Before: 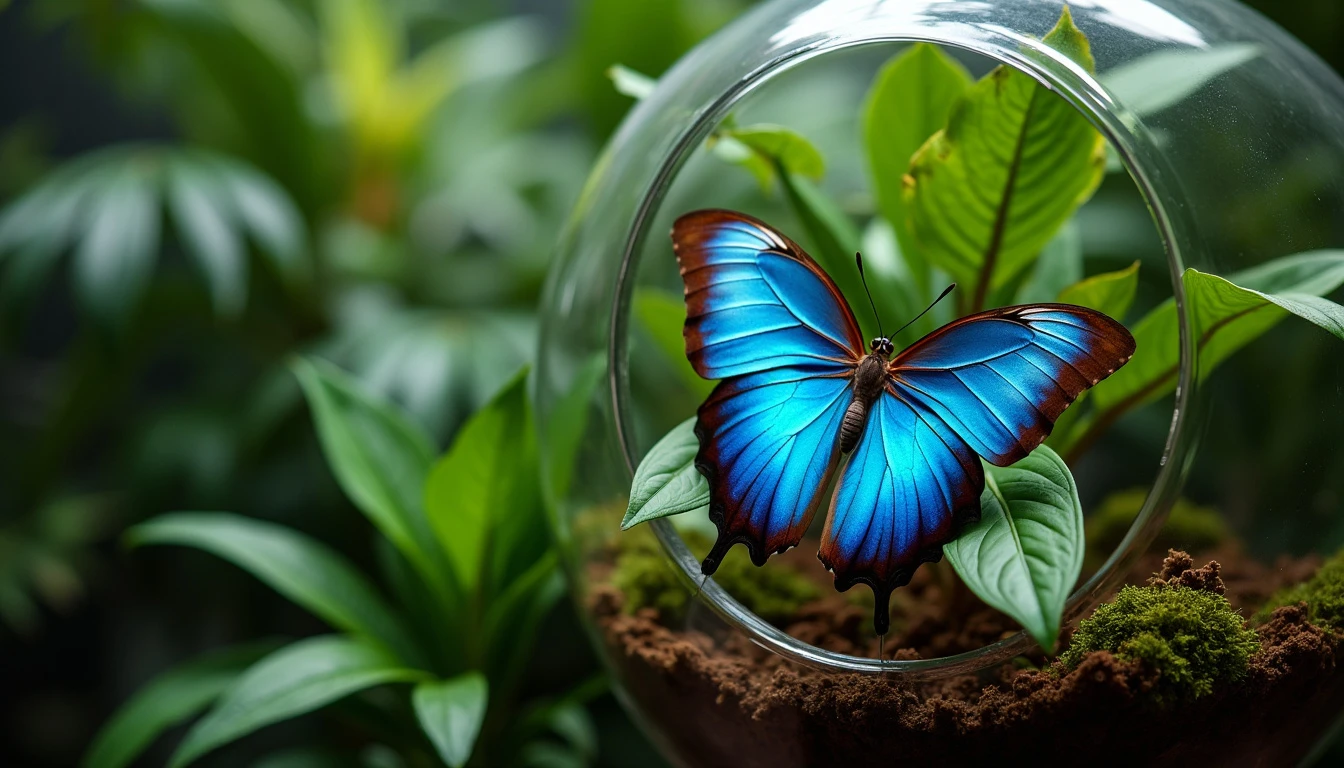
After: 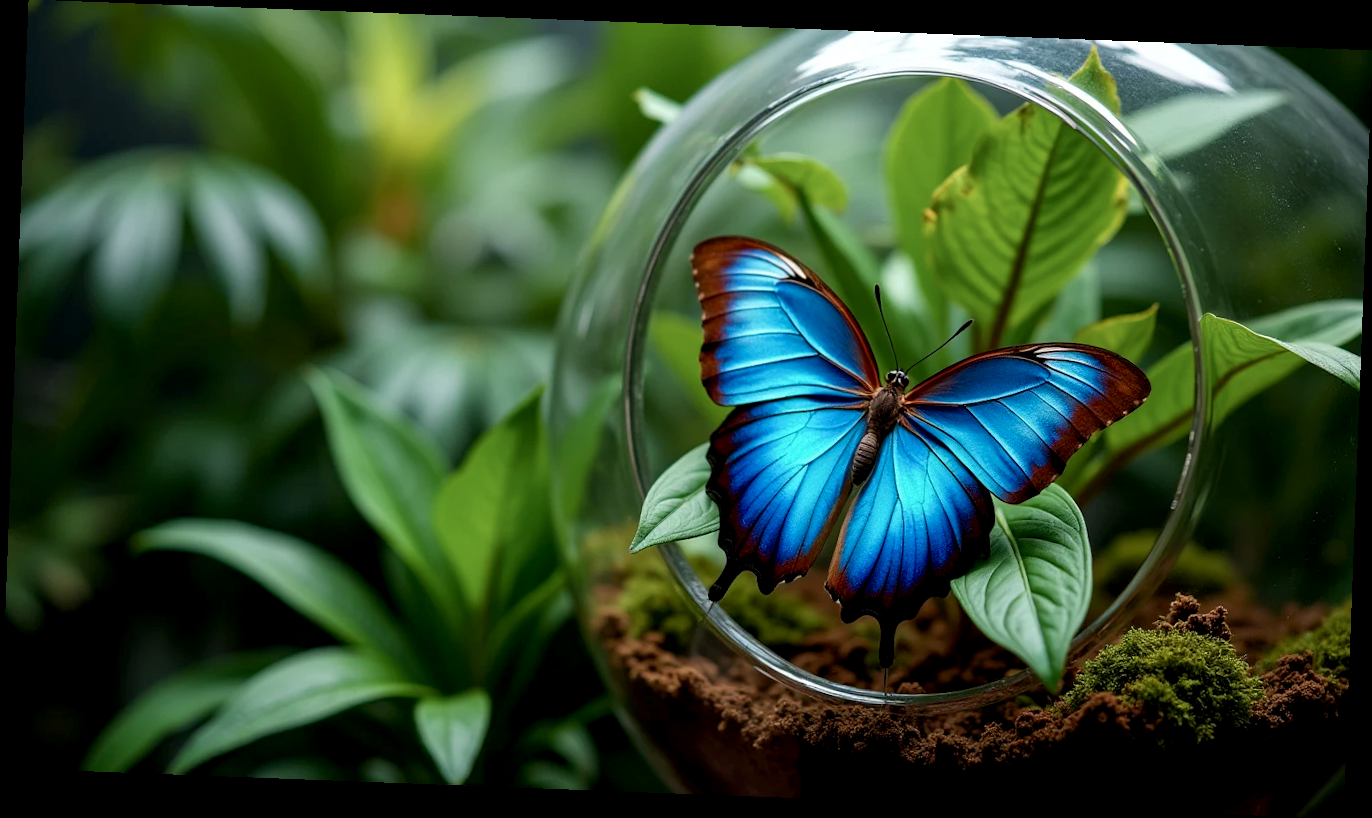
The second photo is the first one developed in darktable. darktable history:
velvia: strength 32%, mid-tones bias 0.2
rotate and perspective: rotation 2.17°, automatic cropping off
exposure: black level correction 0.005, exposure 0.014 EV, compensate highlight preservation false
color balance: input saturation 100.43%, contrast fulcrum 14.22%, output saturation 70.41%
